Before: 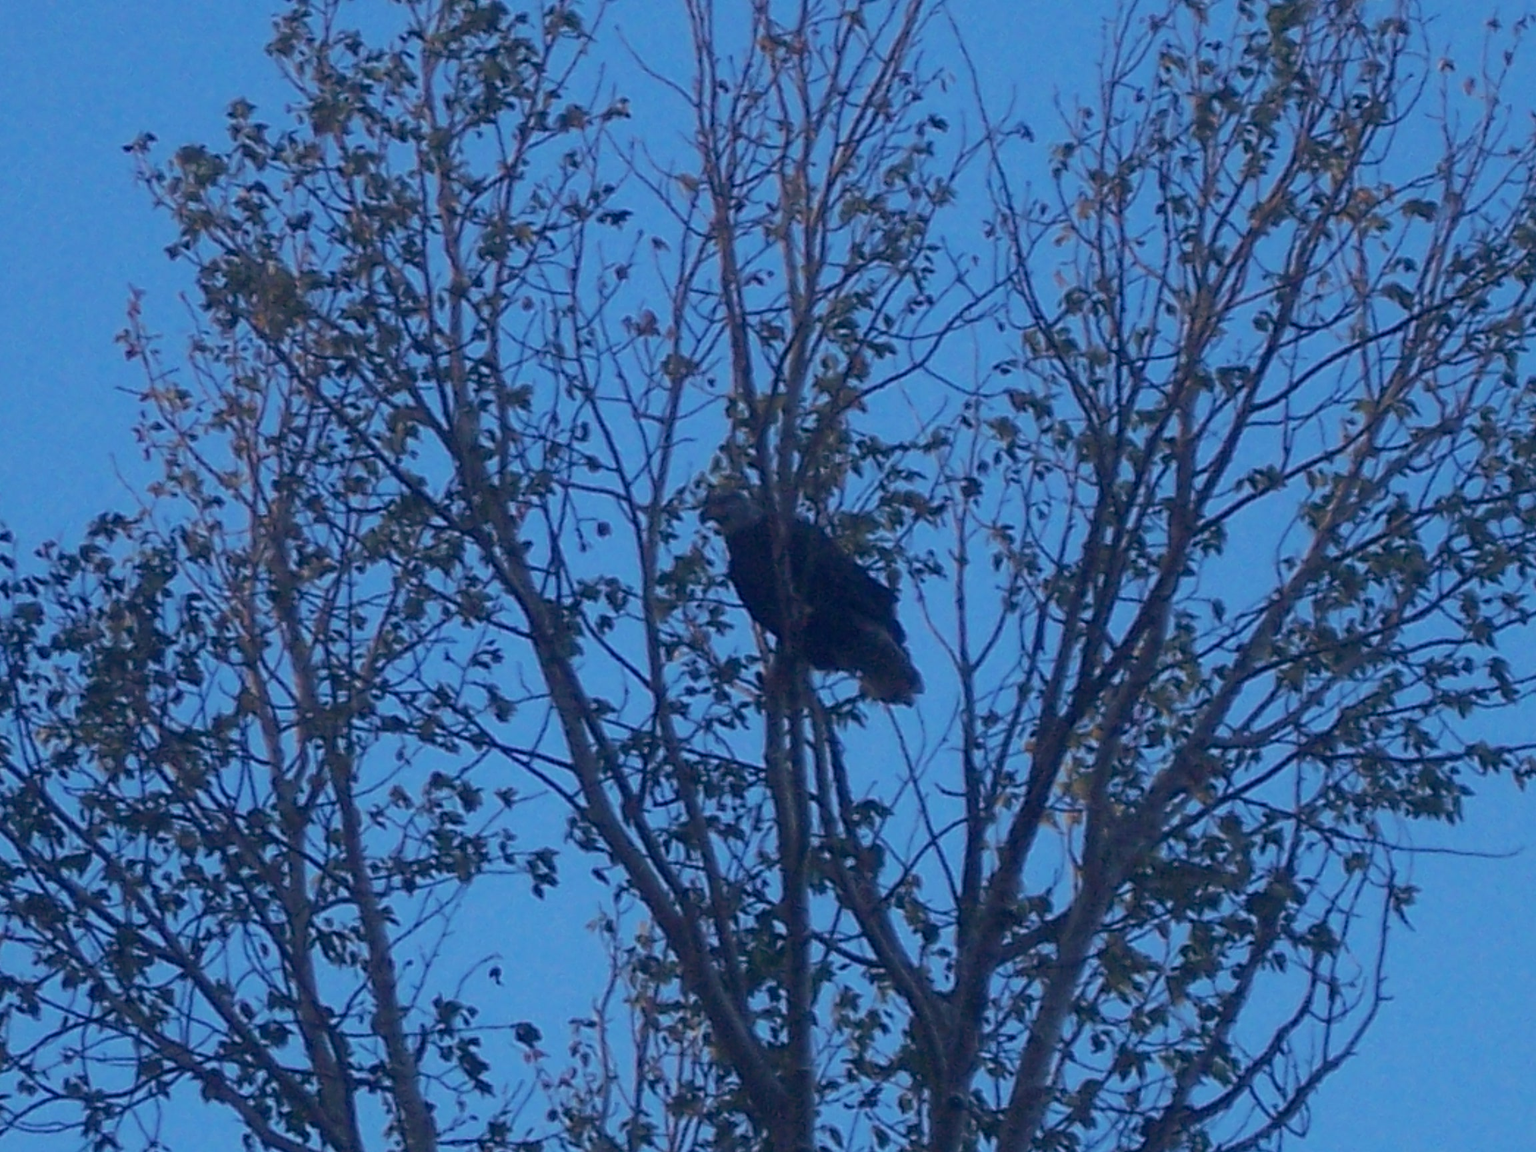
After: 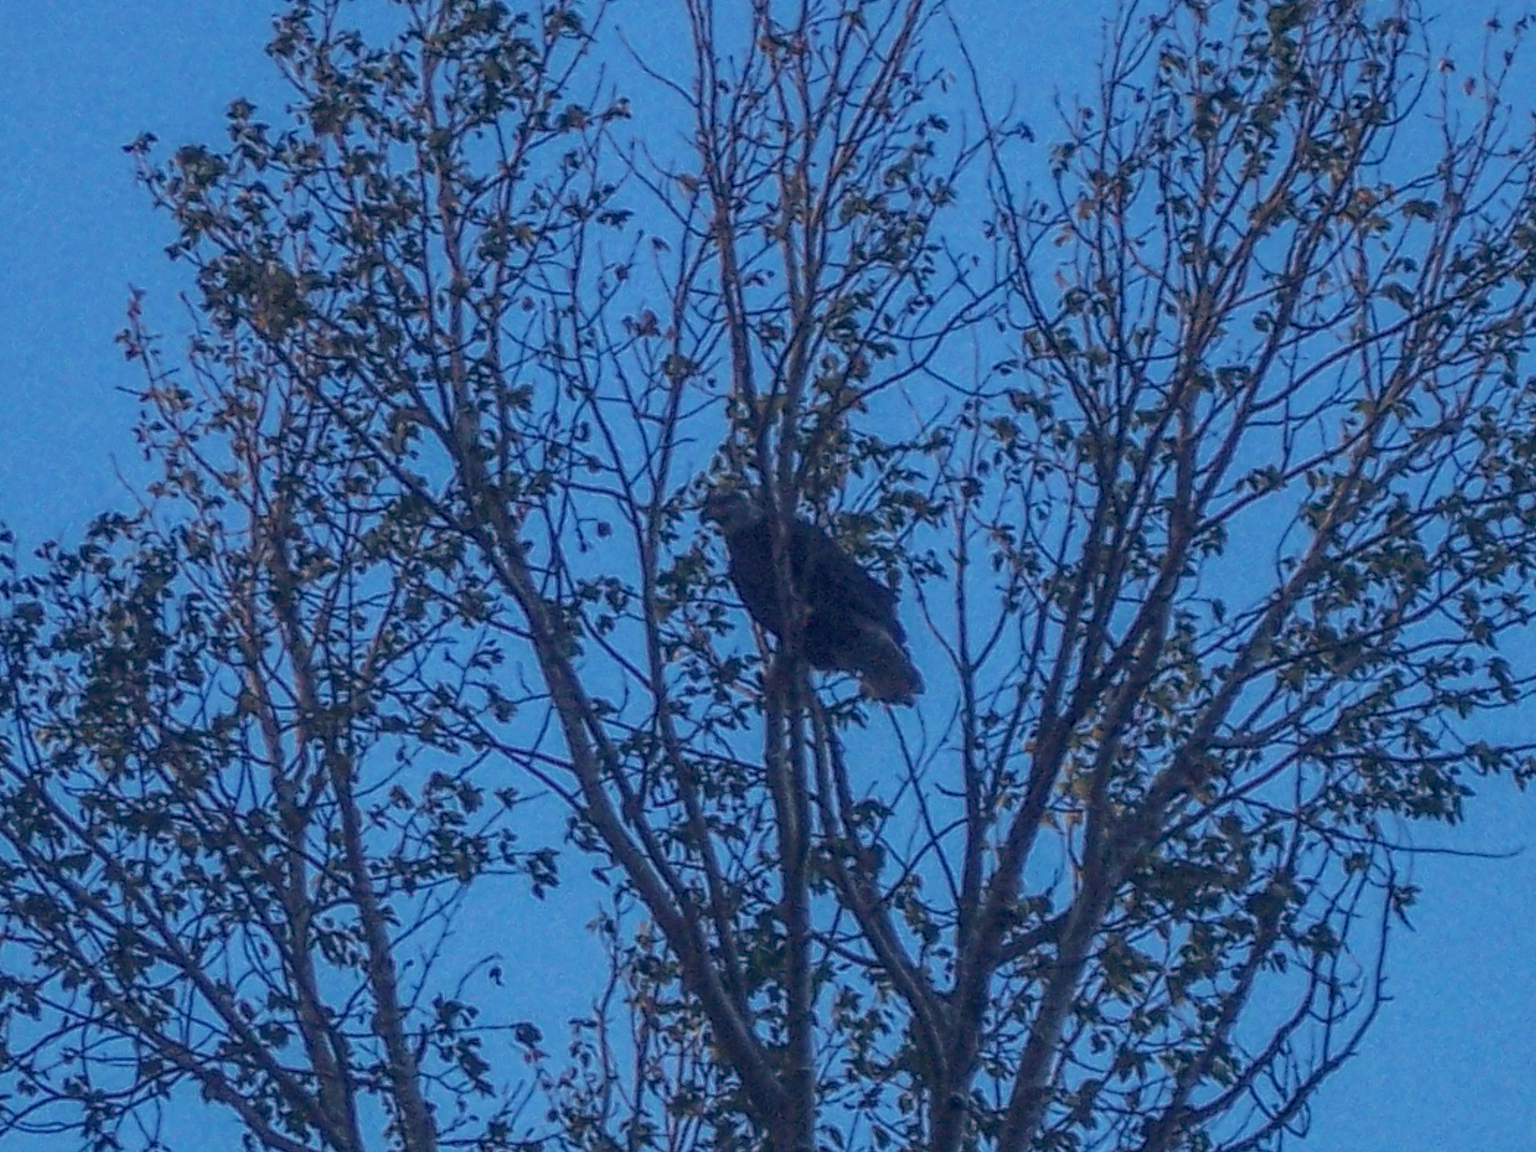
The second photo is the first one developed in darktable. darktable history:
local contrast: highlights 20%, shadows 26%, detail 201%, midtone range 0.2
